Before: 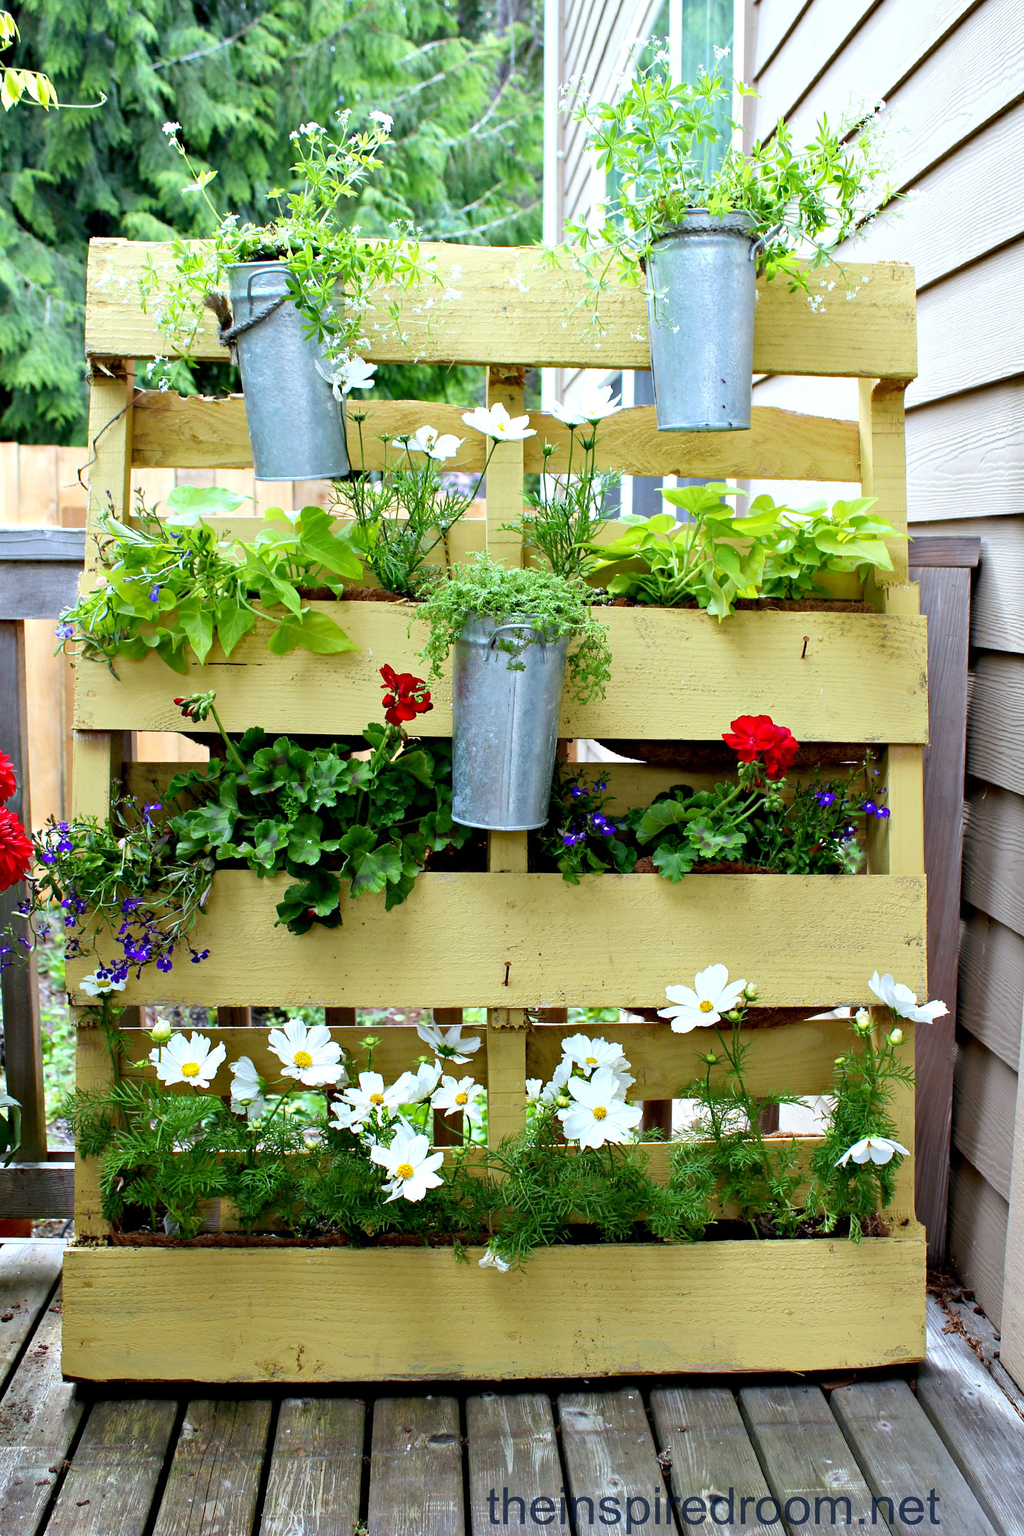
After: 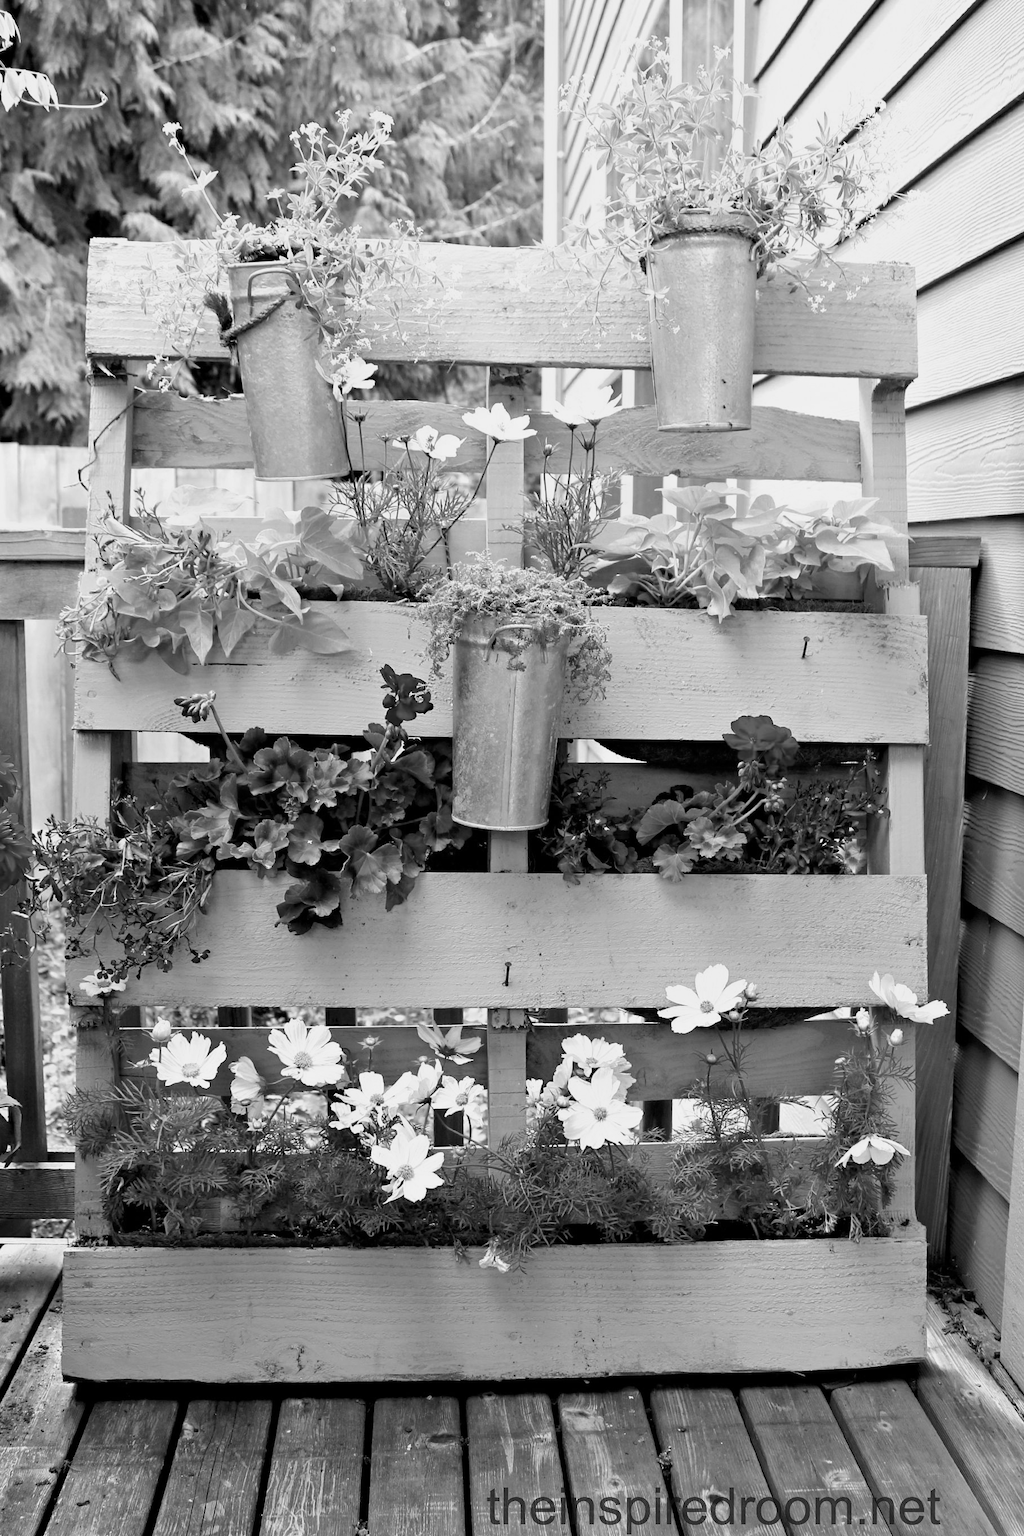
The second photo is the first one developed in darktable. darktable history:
velvia: on, module defaults
tone equalizer: on, module defaults
monochrome: a 32, b 64, size 2.3
white balance: red 0.766, blue 1.537
